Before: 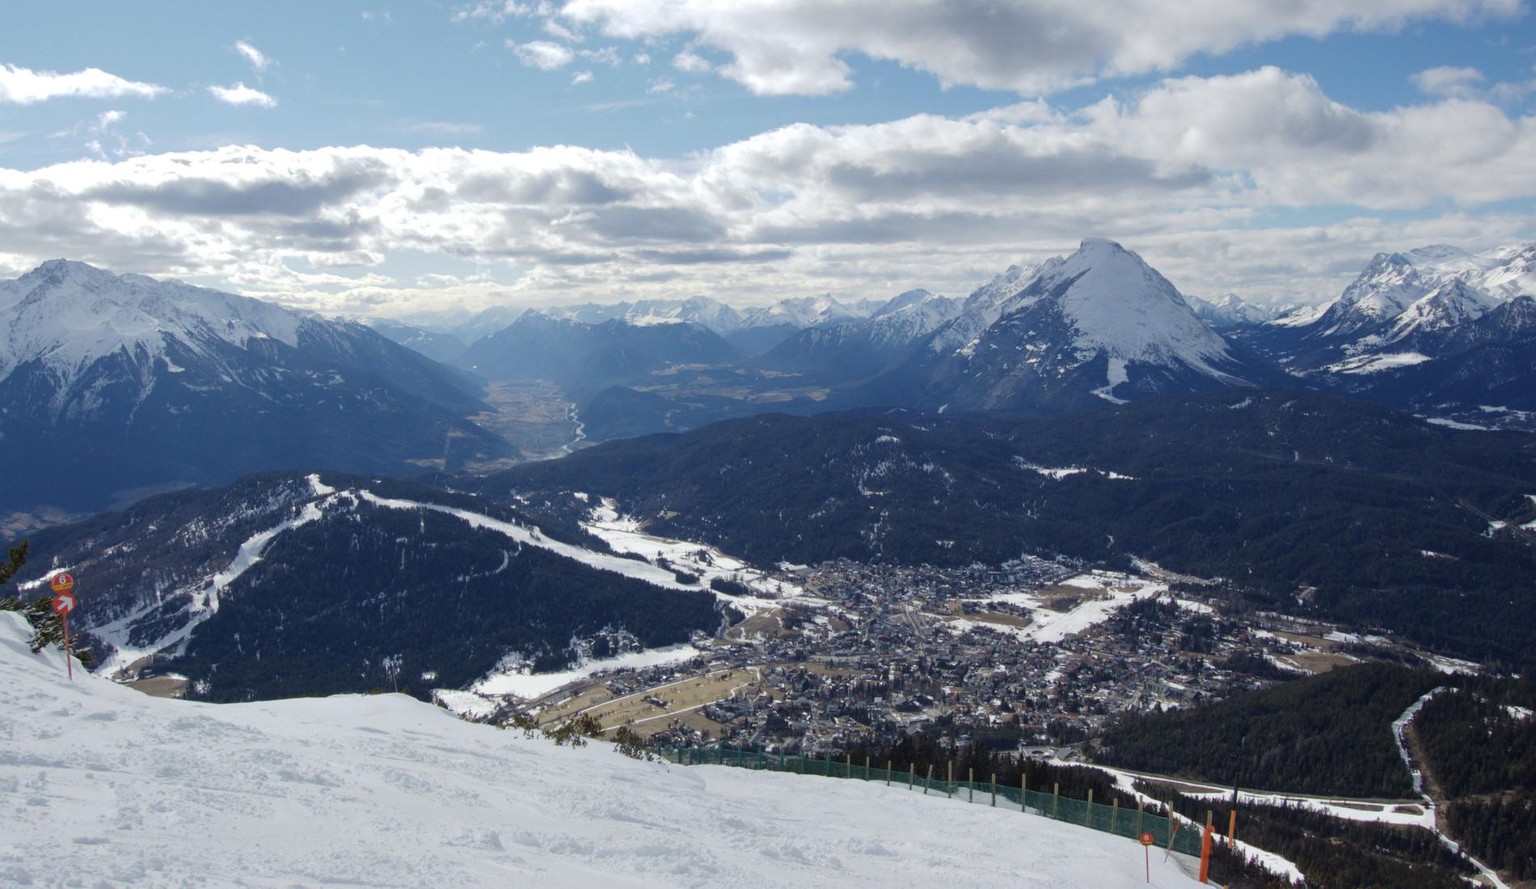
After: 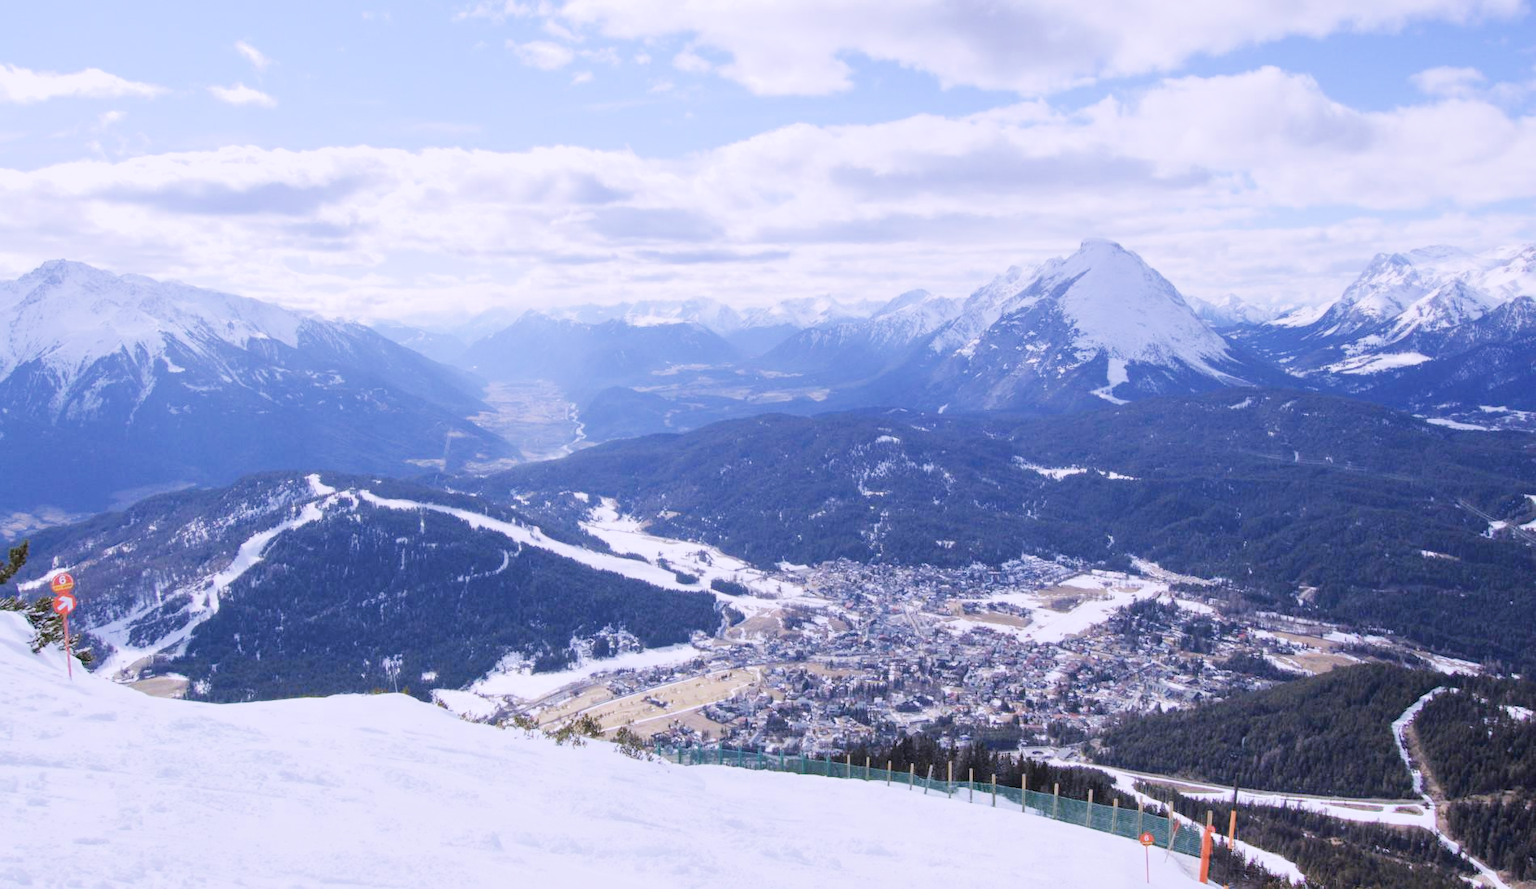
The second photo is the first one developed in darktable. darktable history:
exposure: black level correction 0, exposure 1.741 EV, compensate exposure bias true, compensate highlight preservation false
color zones: curves: ch1 [(0, 0.469) (0.001, 0.469) (0.12, 0.446) (0.248, 0.469) (0.5, 0.5) (0.748, 0.5) (0.999, 0.469) (1, 0.469)]
filmic rgb: black relative exposure -7.65 EV, white relative exposure 4.56 EV, hardness 3.61
white balance: red 1.042, blue 1.17
